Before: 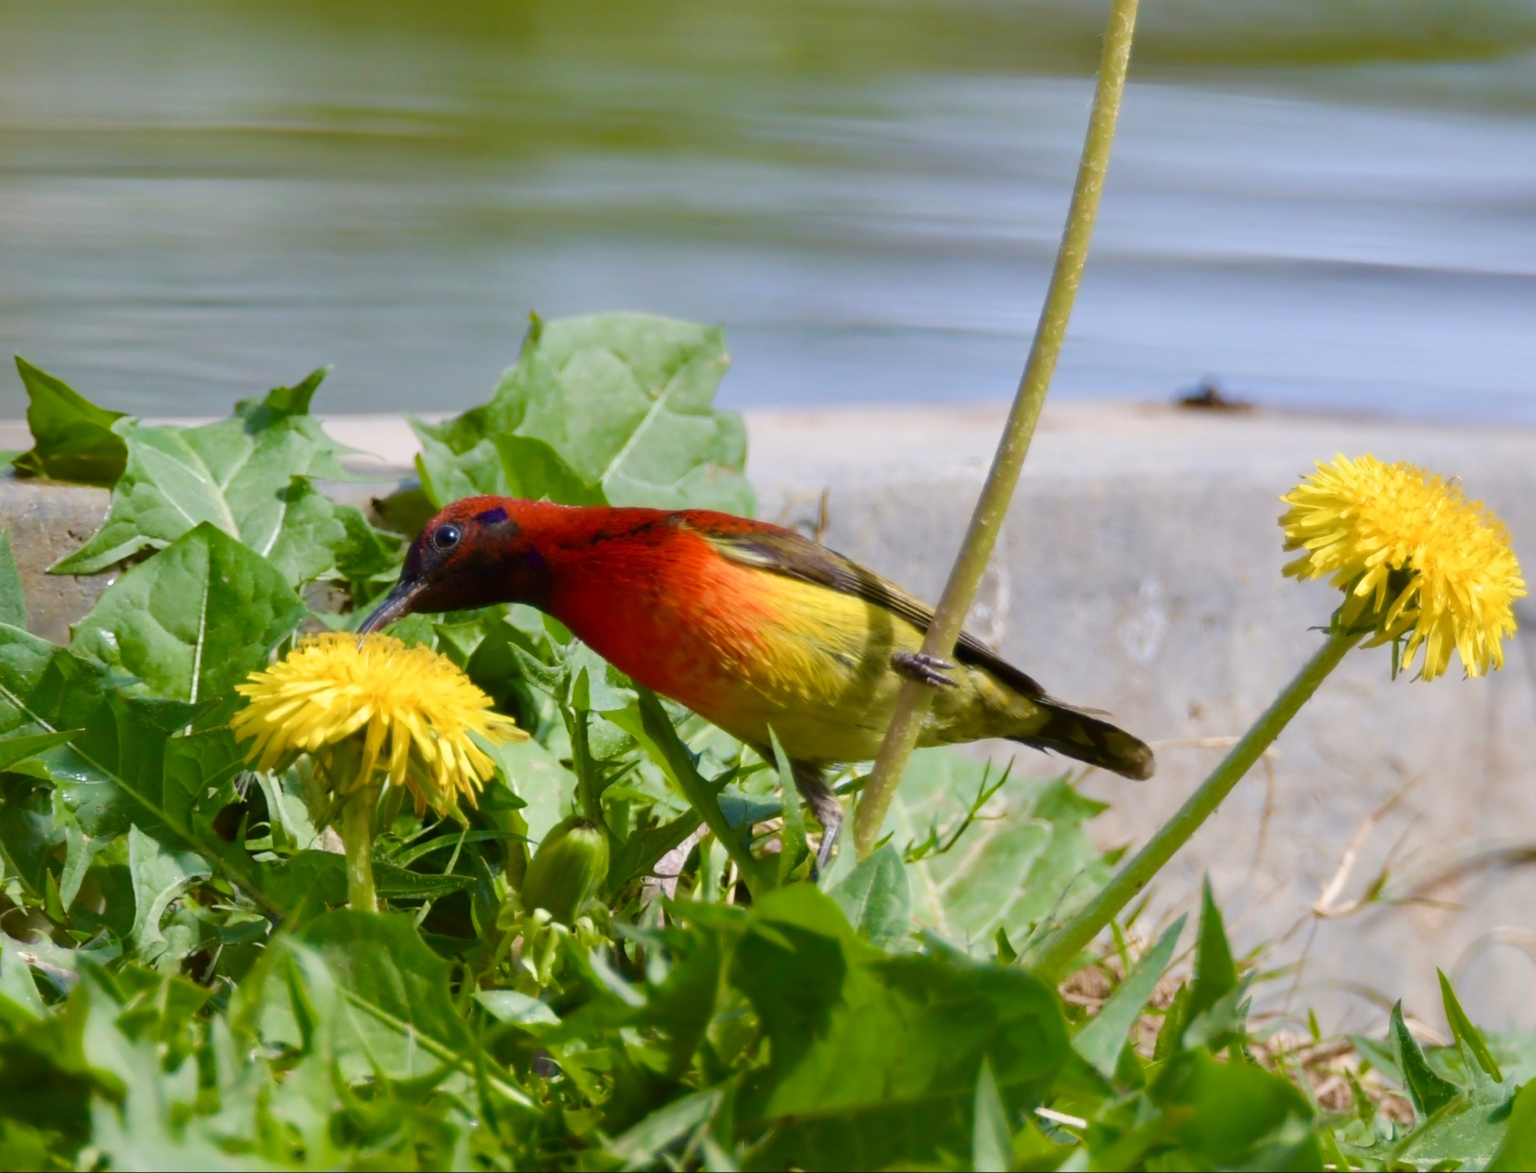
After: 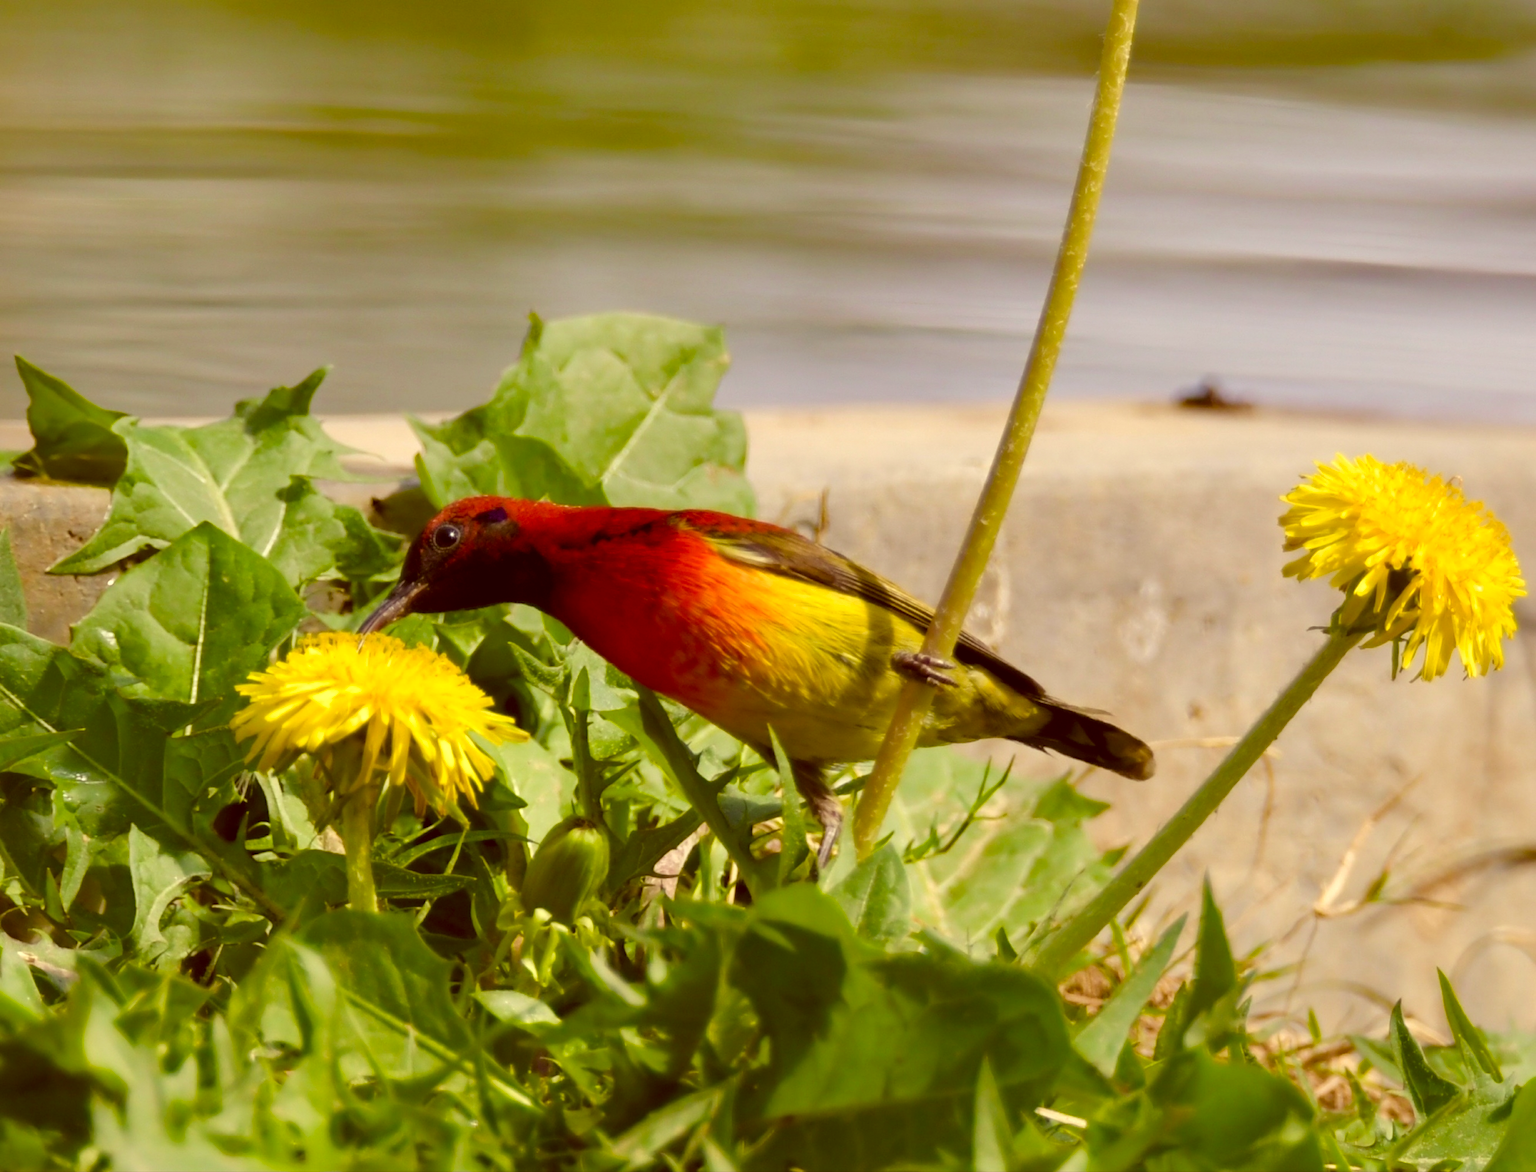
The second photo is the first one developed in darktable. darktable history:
levels: levels [0.031, 0.5, 0.969]
color correction: highlights a* 1.12, highlights b* 24.26, shadows a* 15.58, shadows b* 24.26
